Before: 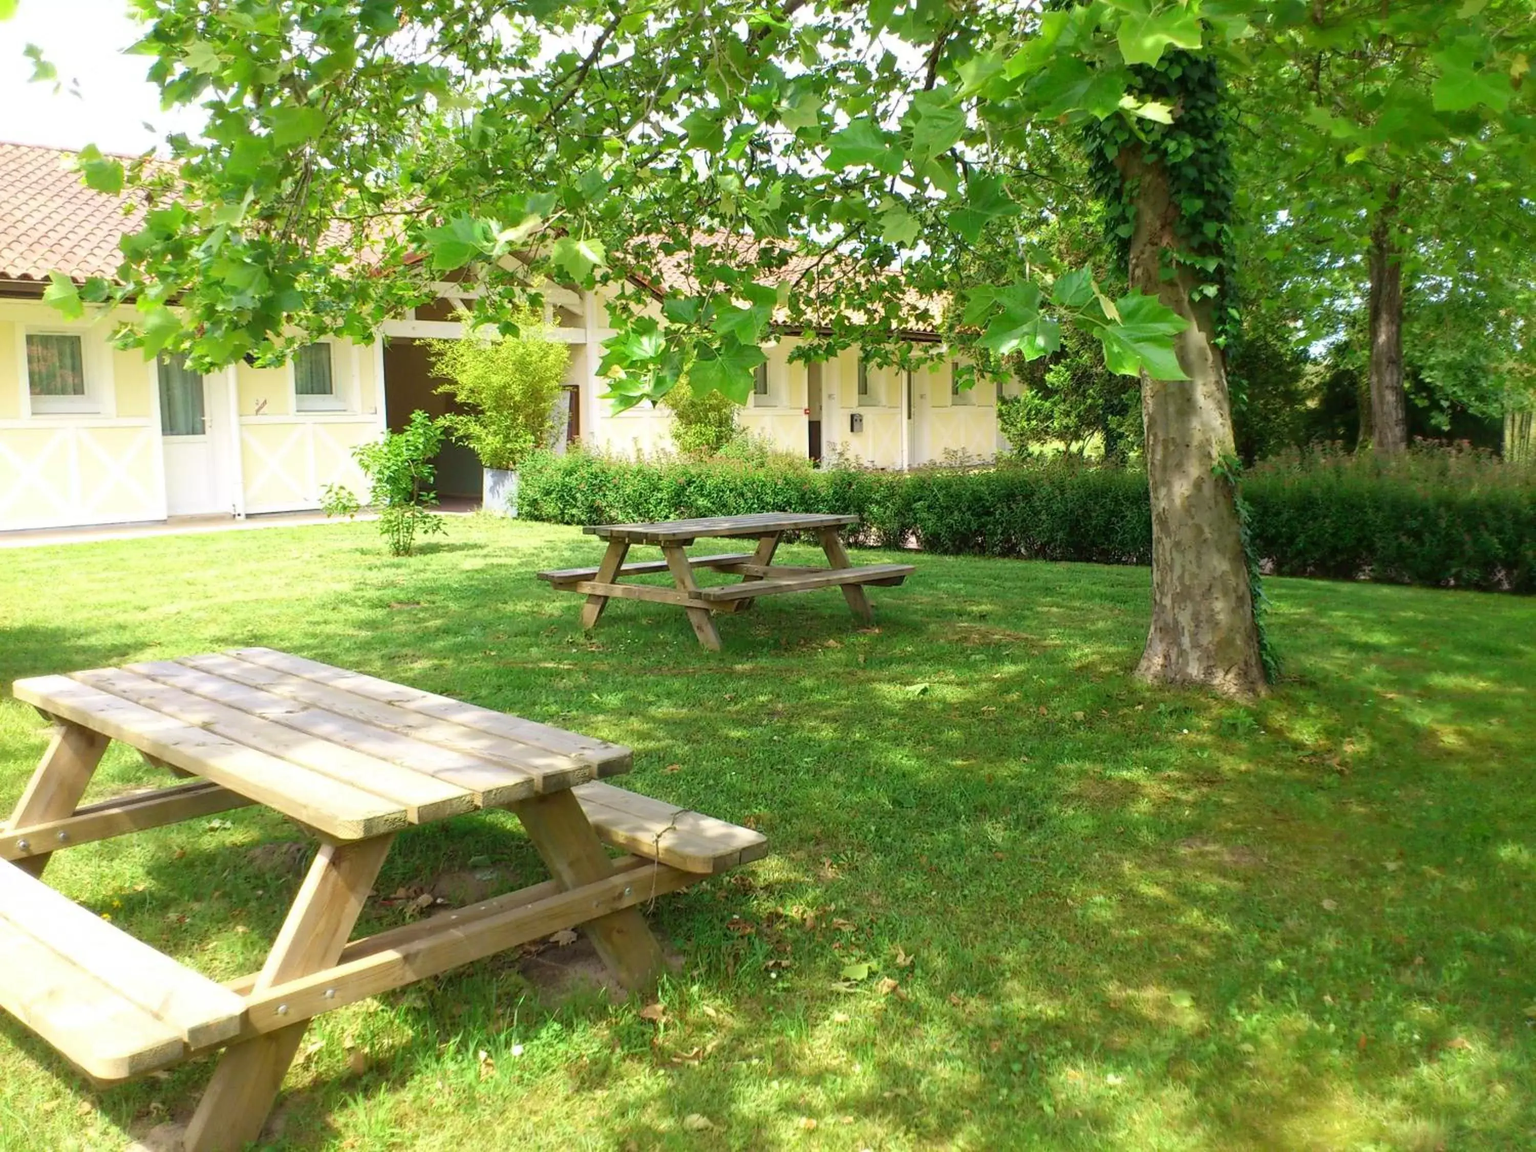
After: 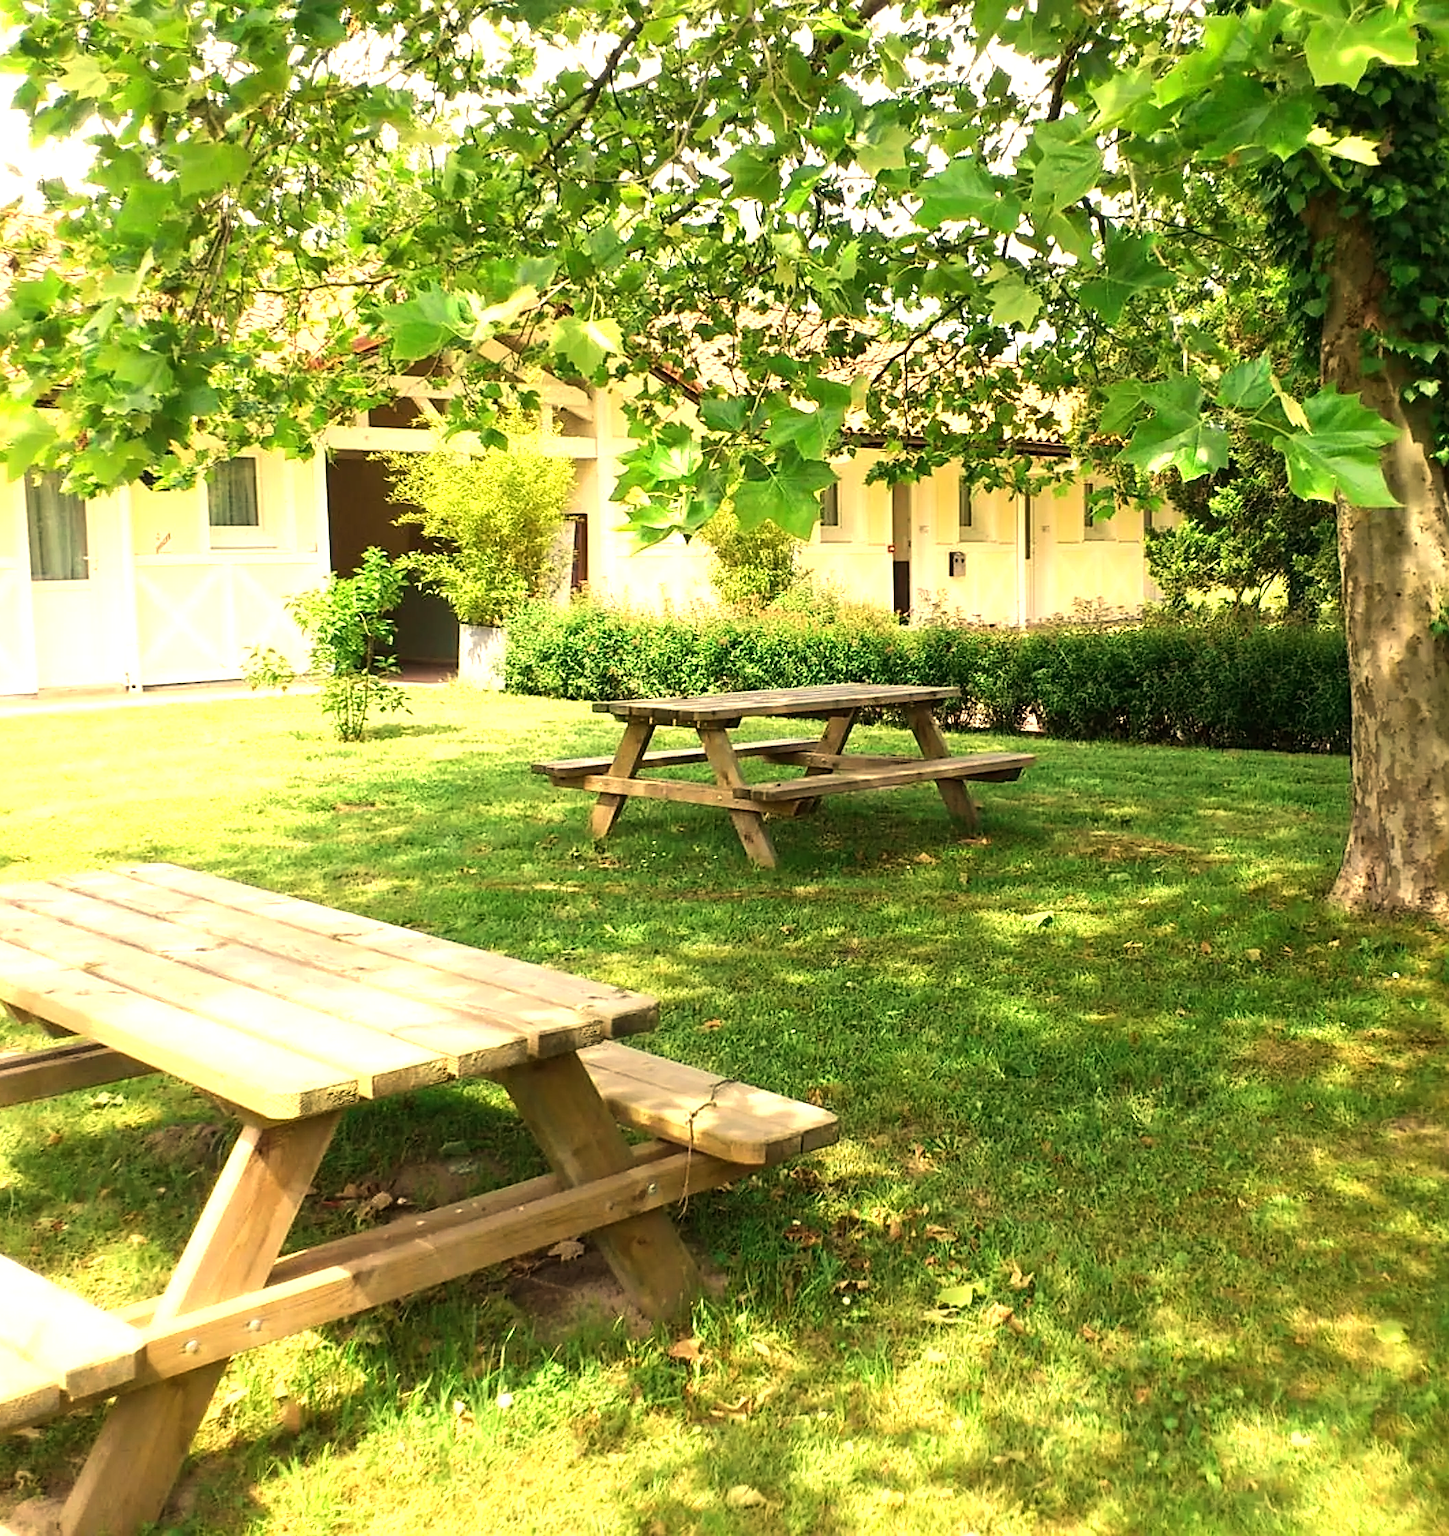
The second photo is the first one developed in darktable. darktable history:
crop and rotate: left 9.061%, right 20.142%
sharpen: on, module defaults
white balance: red 1.138, green 0.996, blue 0.812
tone equalizer: -8 EV -0.75 EV, -7 EV -0.7 EV, -6 EV -0.6 EV, -5 EV -0.4 EV, -3 EV 0.4 EV, -2 EV 0.6 EV, -1 EV 0.7 EV, +0 EV 0.75 EV, edges refinement/feathering 500, mask exposure compensation -1.57 EV, preserve details no
